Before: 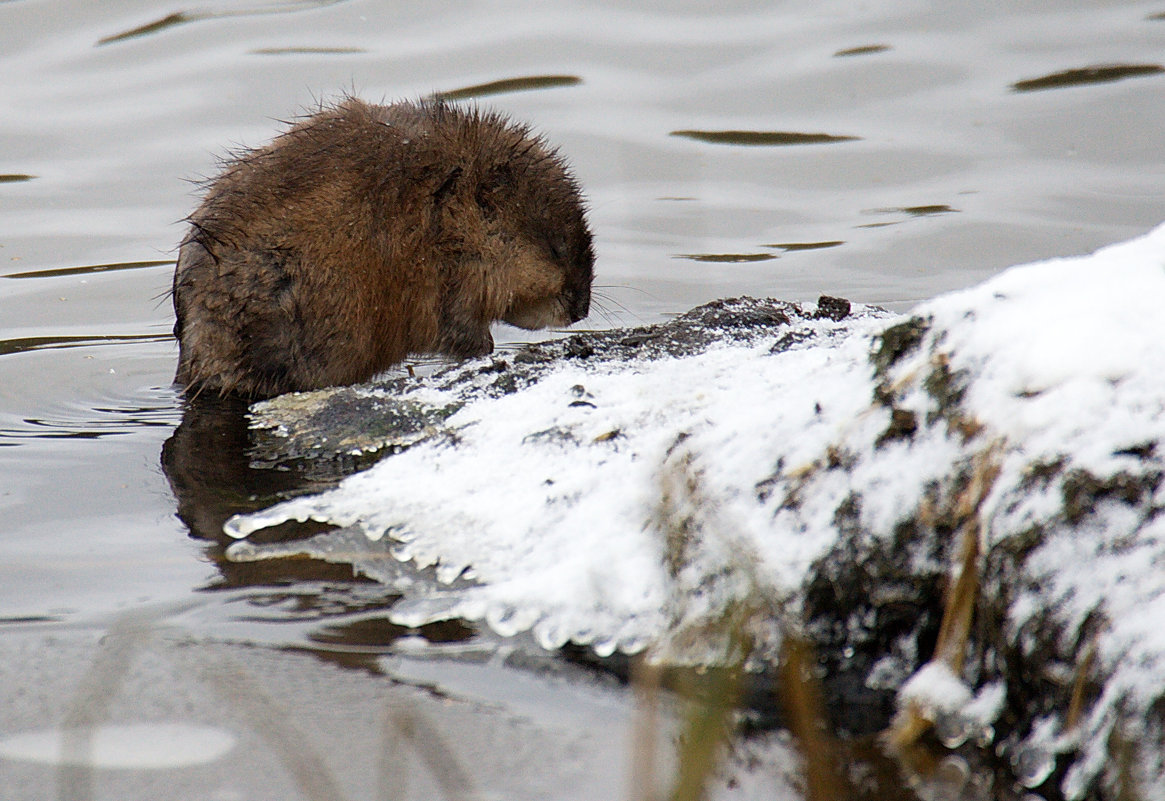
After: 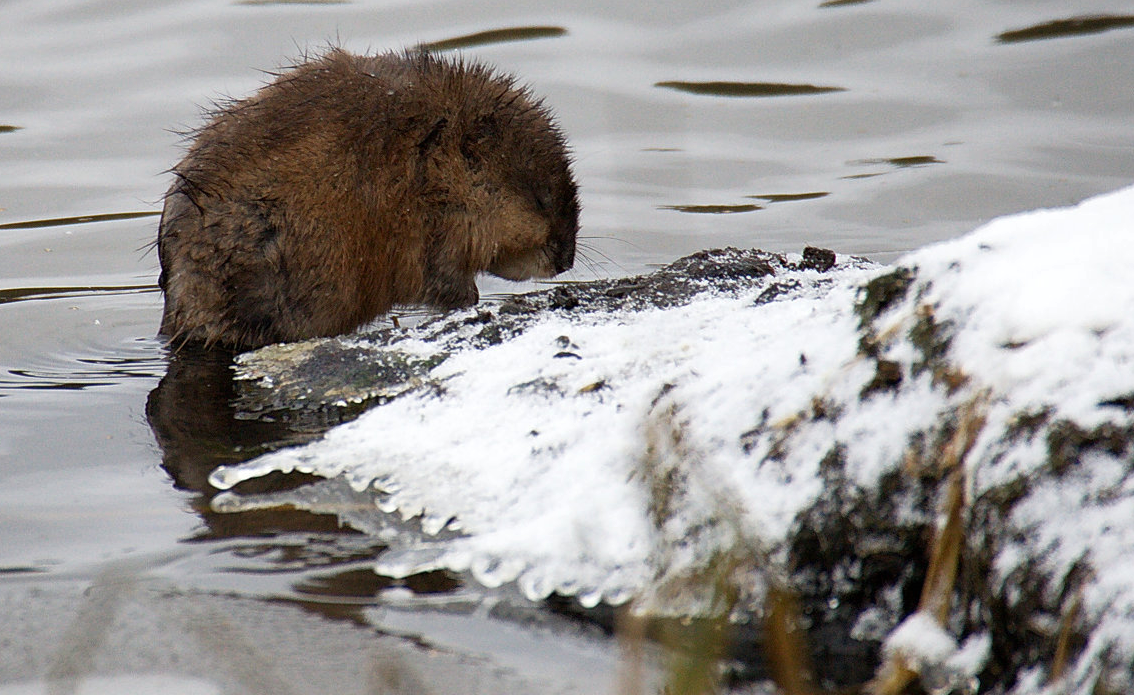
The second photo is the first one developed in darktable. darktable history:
shadows and highlights: radius 267.62, soften with gaussian
crop: left 1.309%, top 6.162%, right 1.346%, bottom 6.966%
